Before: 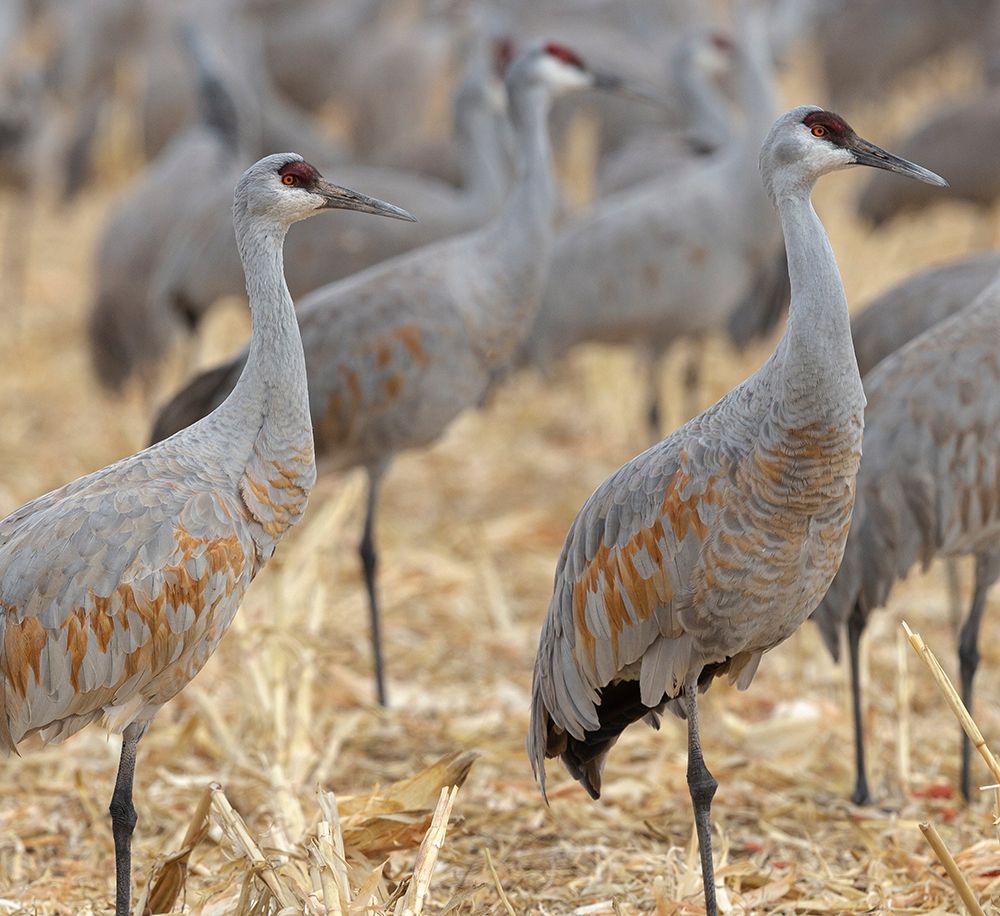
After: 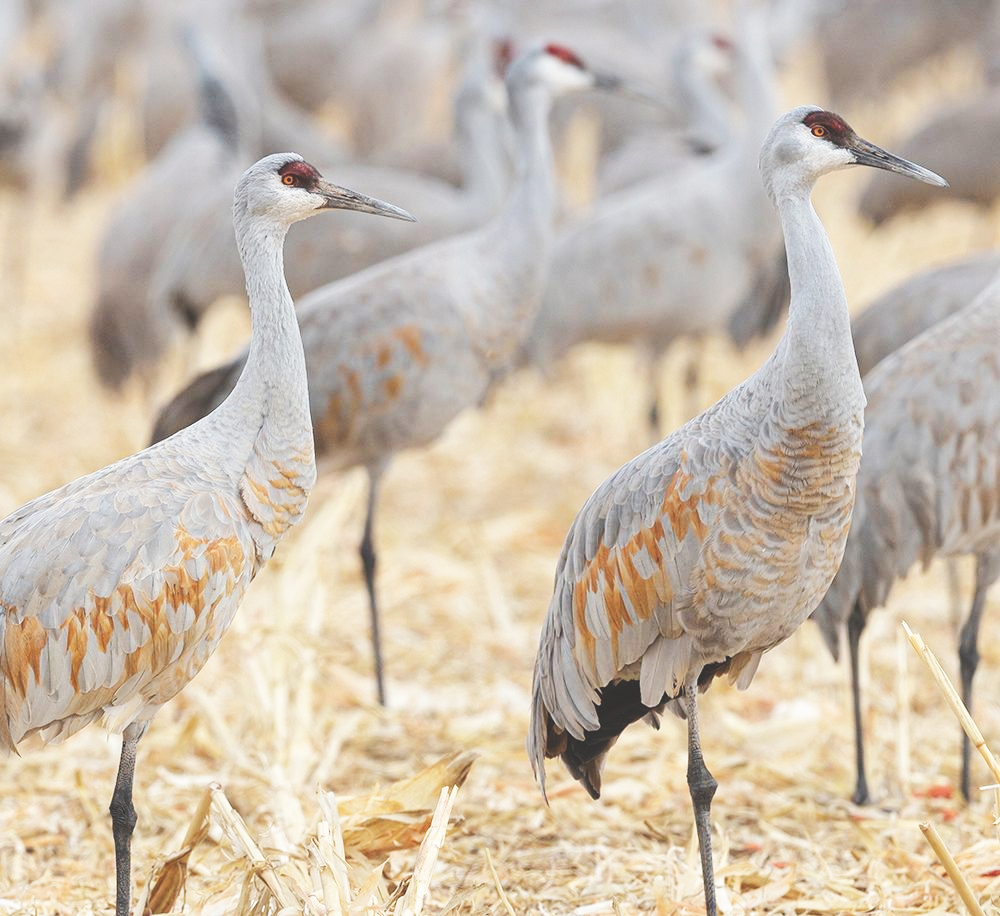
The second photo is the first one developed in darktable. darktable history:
exposure: black level correction -0.035, exposure -0.498 EV, compensate highlight preservation false
base curve: curves: ch0 [(0, 0.003) (0.001, 0.002) (0.006, 0.004) (0.02, 0.022) (0.048, 0.086) (0.094, 0.234) (0.162, 0.431) (0.258, 0.629) (0.385, 0.8) (0.548, 0.918) (0.751, 0.988) (1, 1)], preserve colors none
